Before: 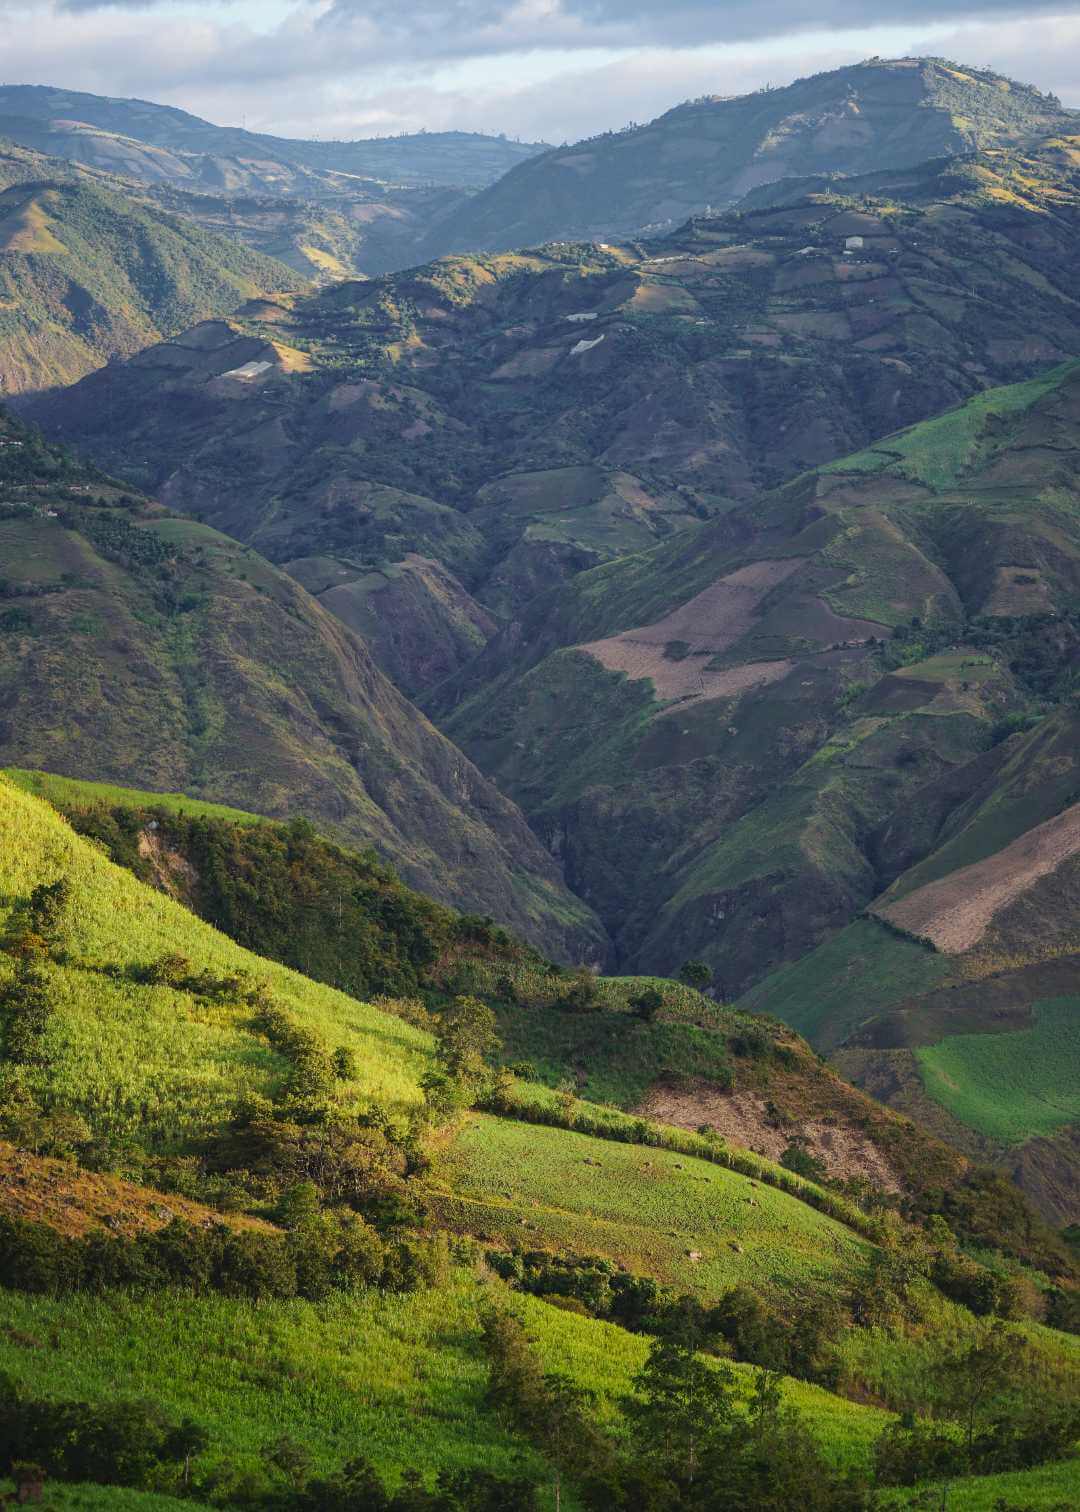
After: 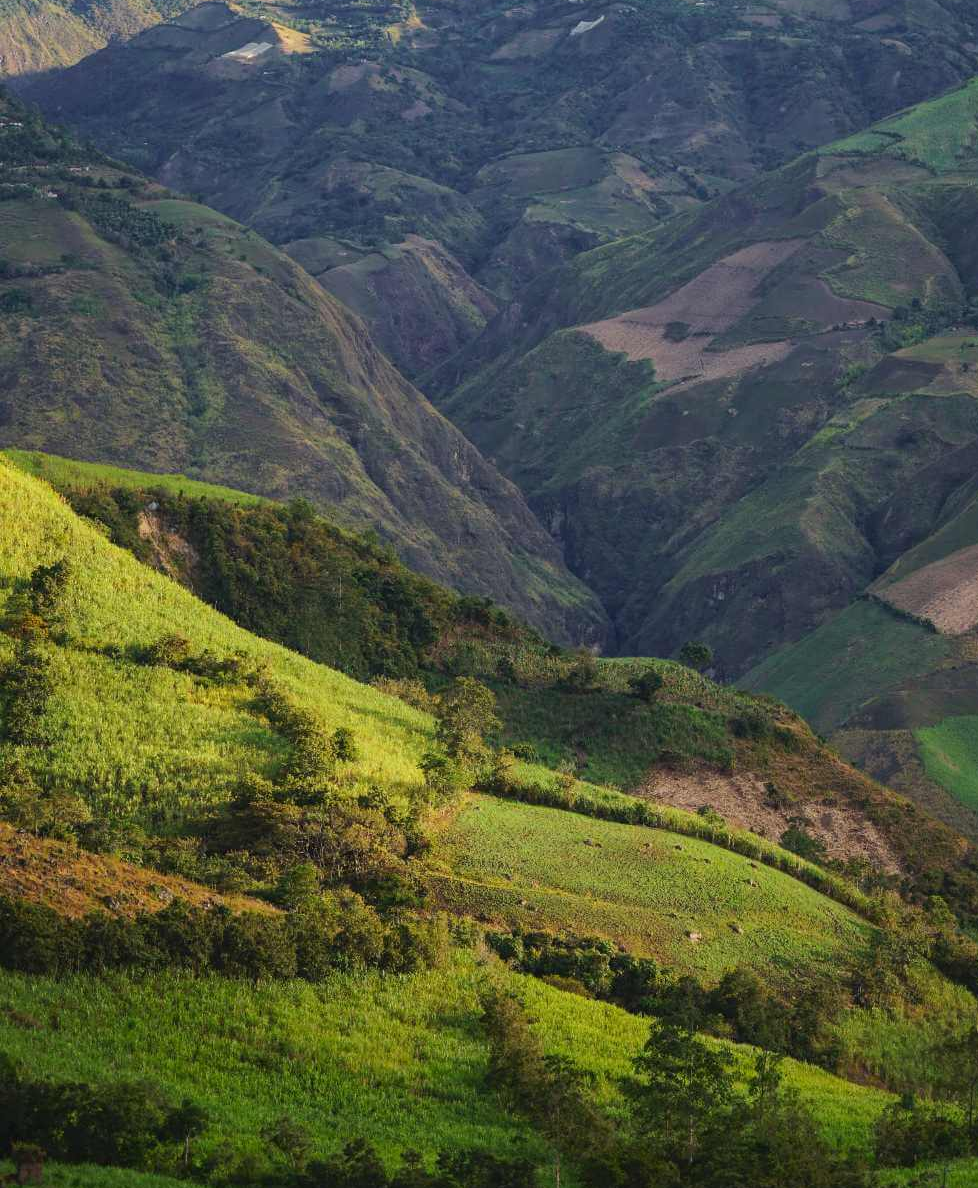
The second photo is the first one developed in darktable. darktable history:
crop: top 21.138%, right 9.354%, bottom 0.268%
